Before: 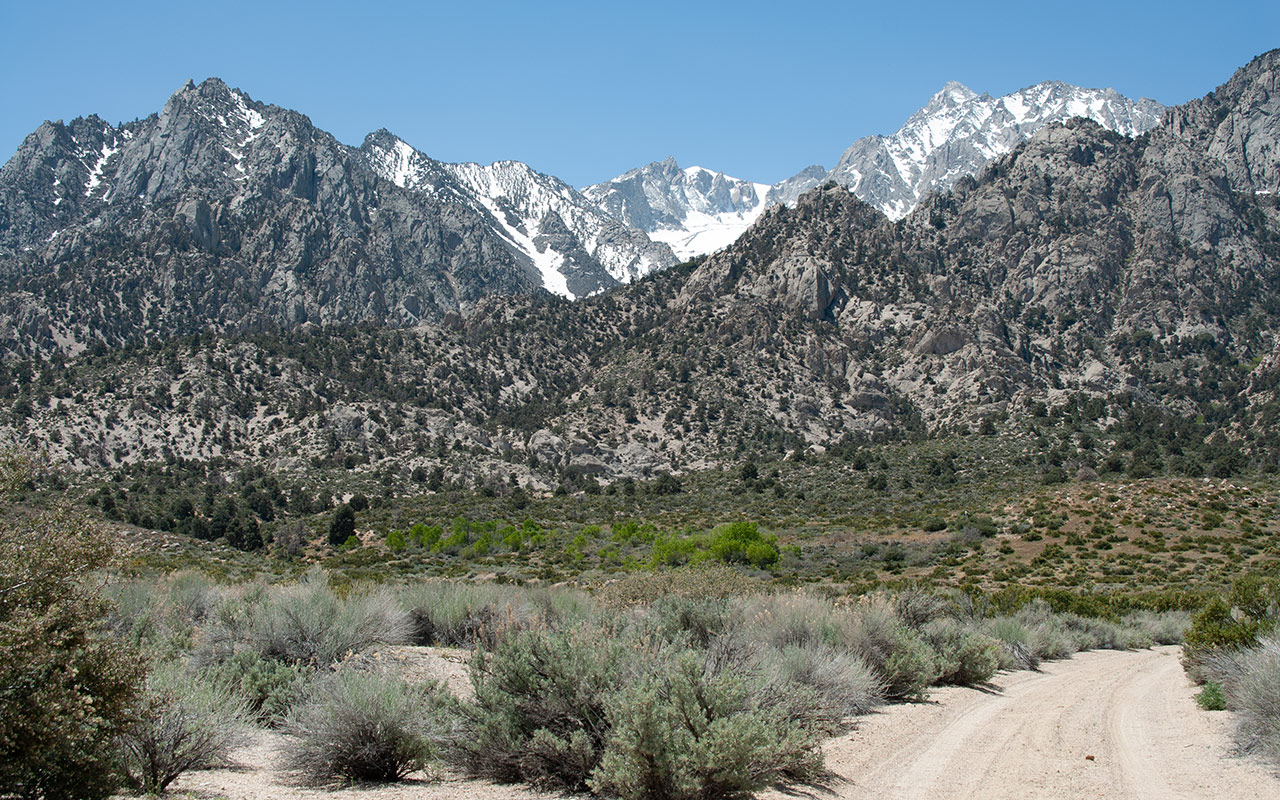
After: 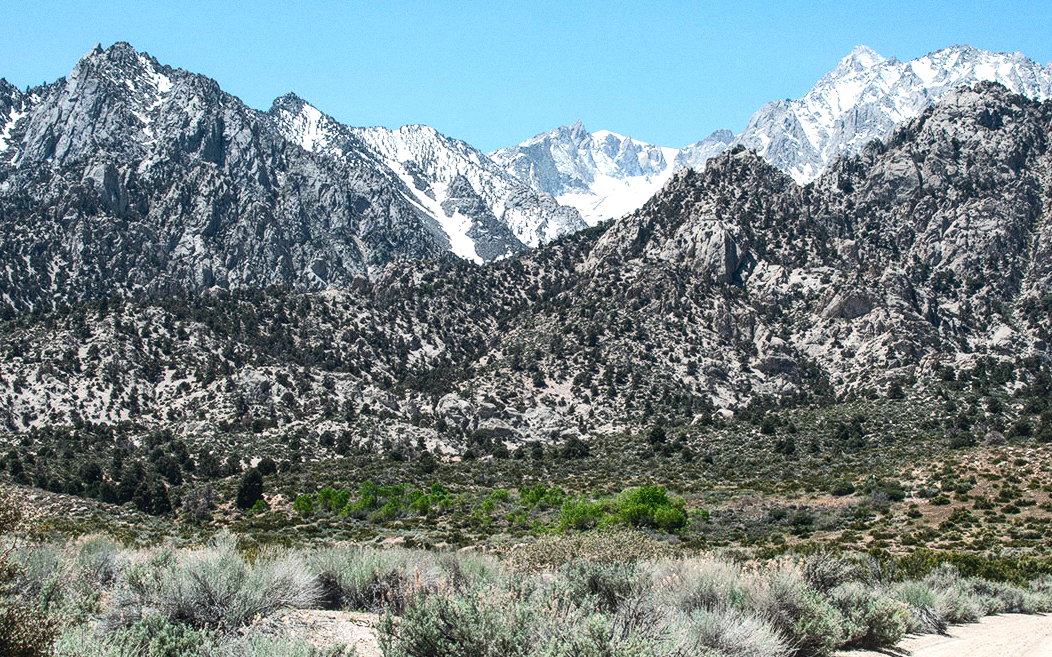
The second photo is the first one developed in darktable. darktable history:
local contrast: on, module defaults
grain: on, module defaults
crop and rotate: left 7.196%, top 4.574%, right 10.605%, bottom 13.178%
tone curve: curves: ch0 [(0, 0.045) (0.155, 0.169) (0.46, 0.466) (0.751, 0.788) (1, 0.961)]; ch1 [(0, 0) (0.43, 0.408) (0.472, 0.469) (0.505, 0.503) (0.553, 0.555) (0.592, 0.581) (1, 1)]; ch2 [(0, 0) (0.505, 0.495) (0.579, 0.569) (1, 1)], color space Lab, independent channels, preserve colors none
tone equalizer: -8 EV -0.75 EV, -7 EV -0.7 EV, -6 EV -0.6 EV, -5 EV -0.4 EV, -3 EV 0.4 EV, -2 EV 0.6 EV, -1 EV 0.7 EV, +0 EV 0.75 EV, edges refinement/feathering 500, mask exposure compensation -1.57 EV, preserve details no
